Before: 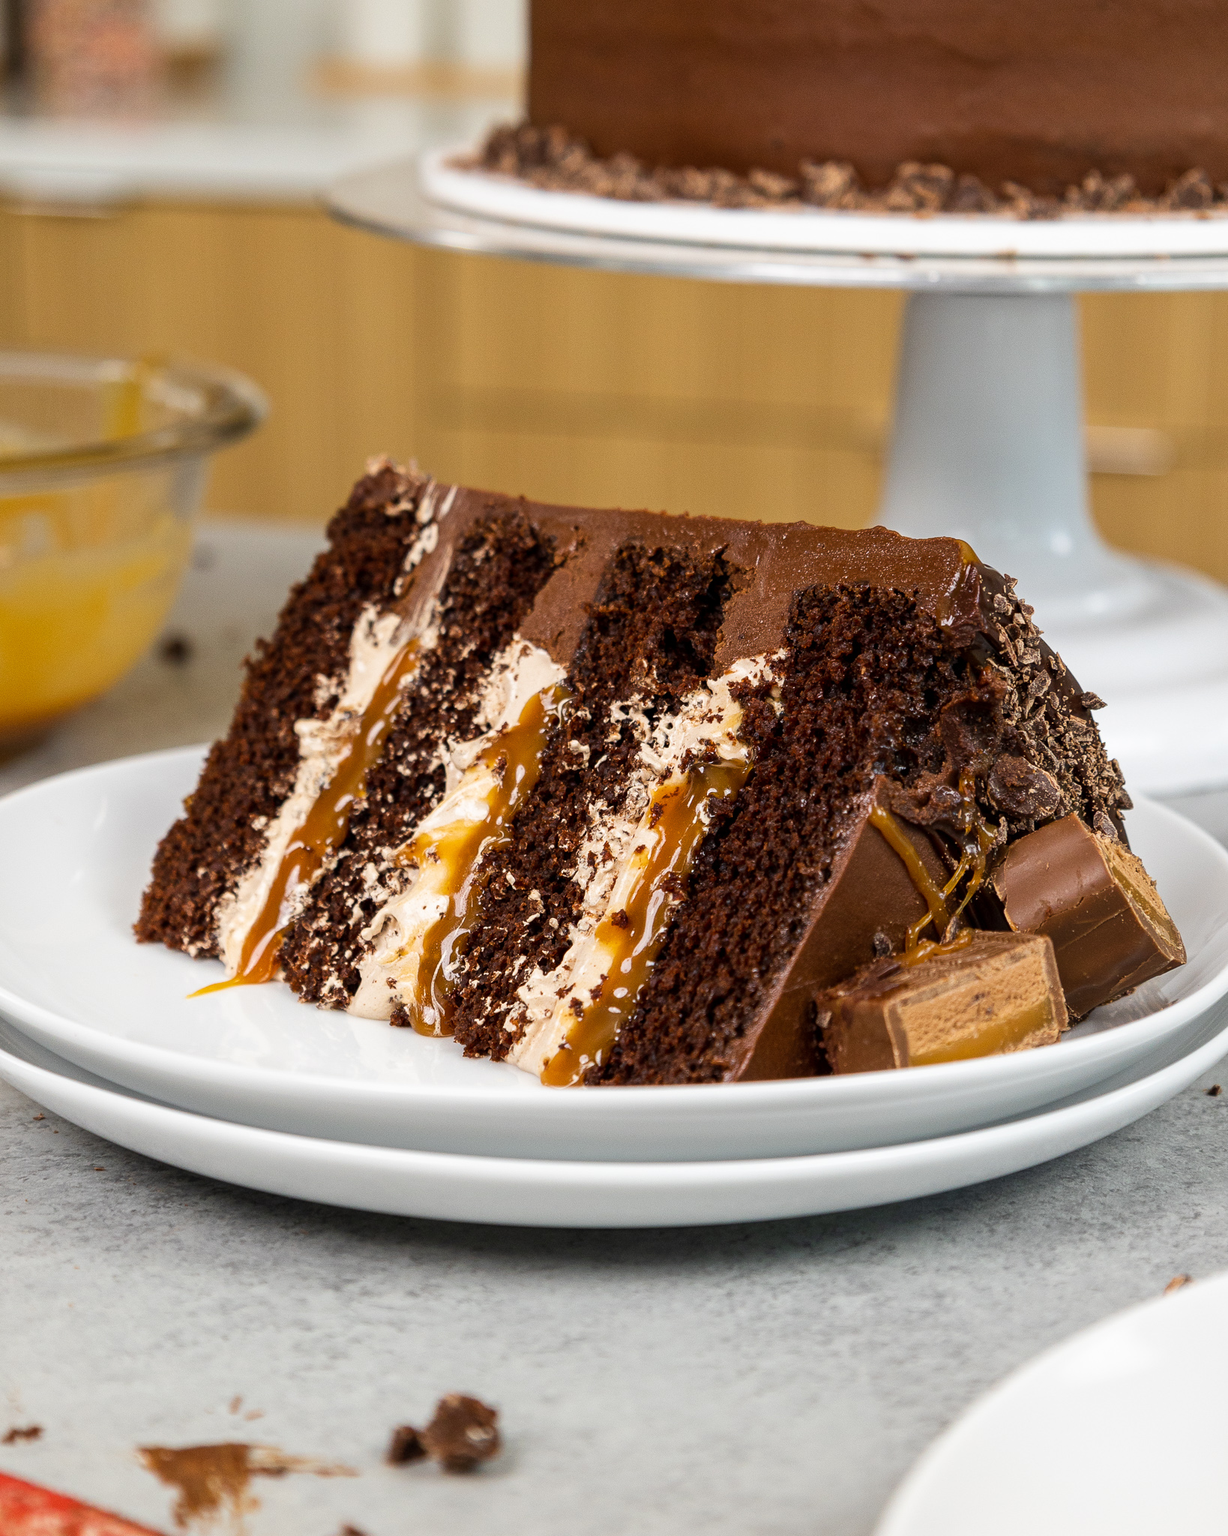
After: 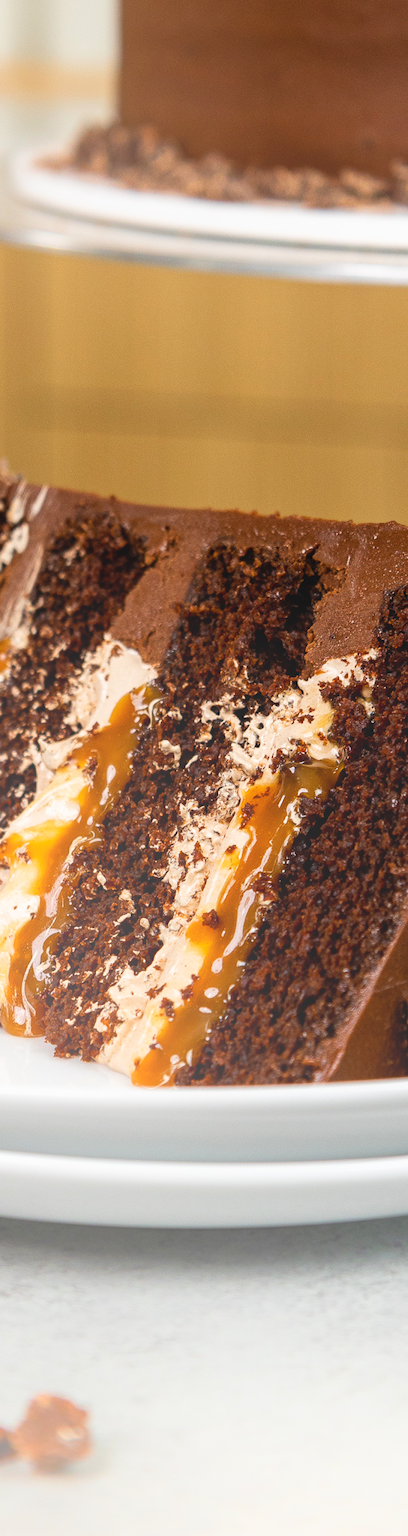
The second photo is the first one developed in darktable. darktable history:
contrast brightness saturation: contrast 0.04, saturation 0.07
bloom: size 38%, threshold 95%, strength 30%
crop: left 33.36%, right 33.36%
